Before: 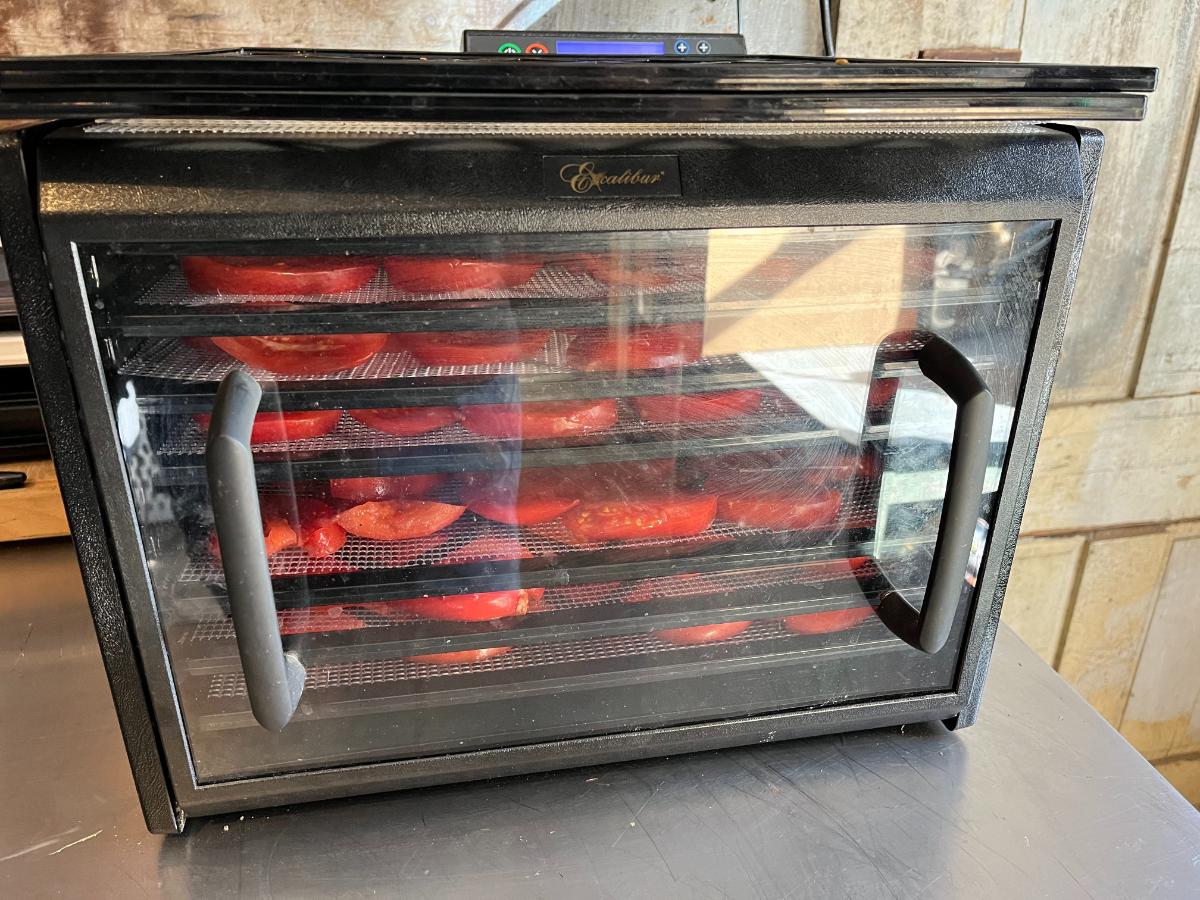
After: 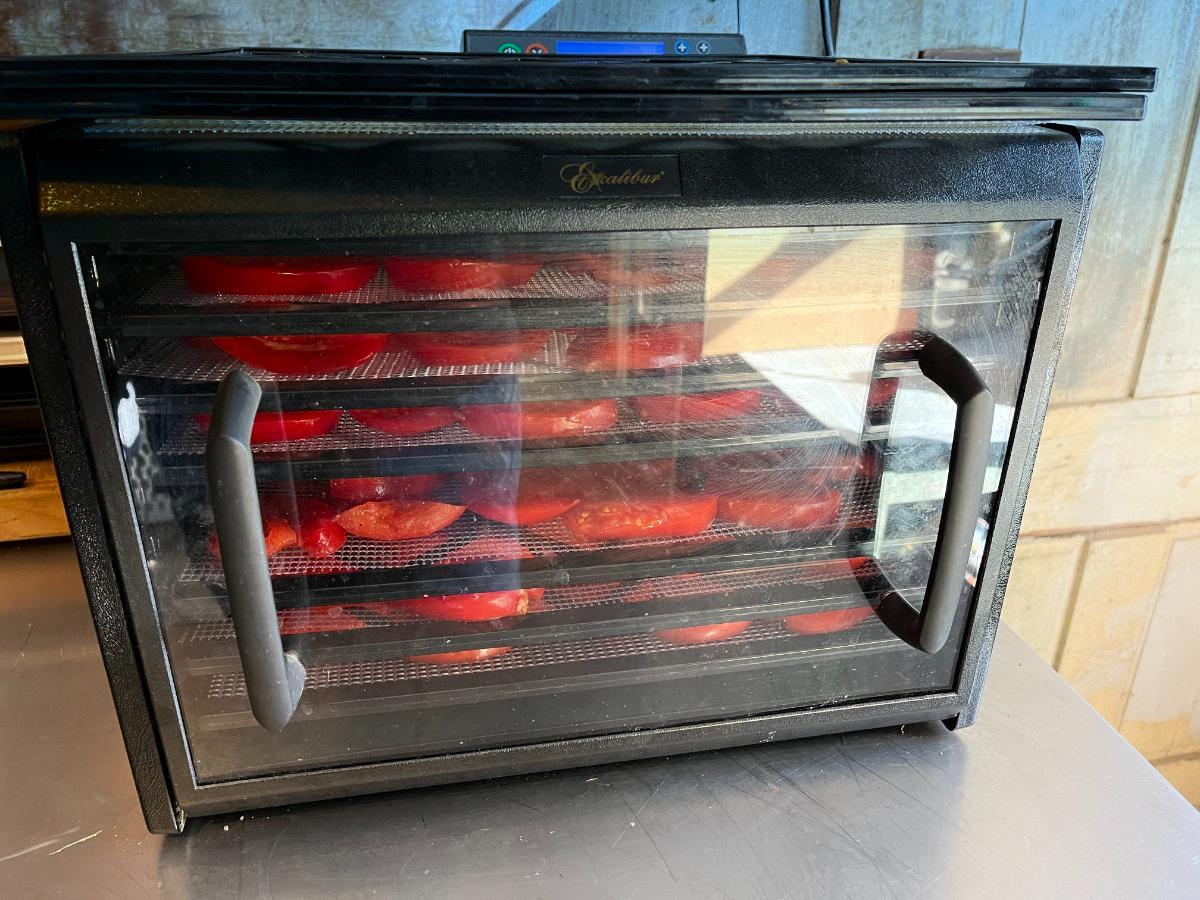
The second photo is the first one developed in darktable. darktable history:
graduated density: density 2.02 EV, hardness 44%, rotation 0.374°, offset 8.21, hue 208.8°, saturation 97%
shadows and highlights: shadows -90, highlights 90, soften with gaussian
